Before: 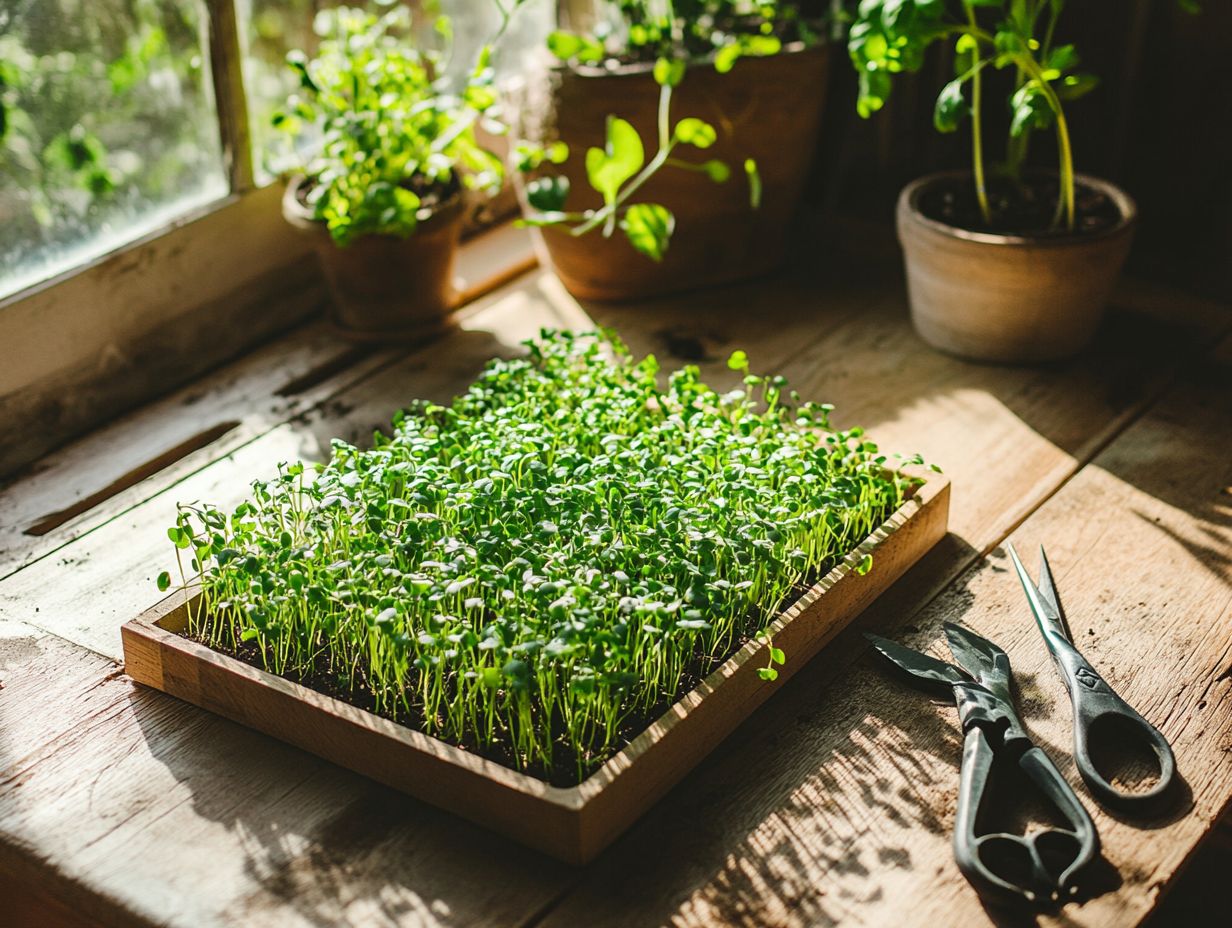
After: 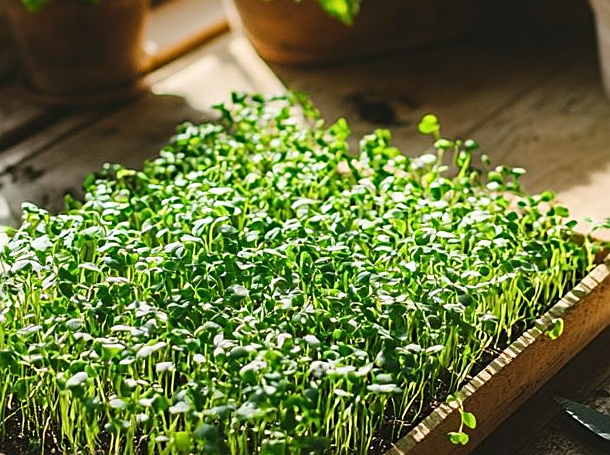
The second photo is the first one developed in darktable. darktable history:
crop: left 25.097%, top 25.489%, right 25.382%, bottom 25.474%
sharpen: on, module defaults
